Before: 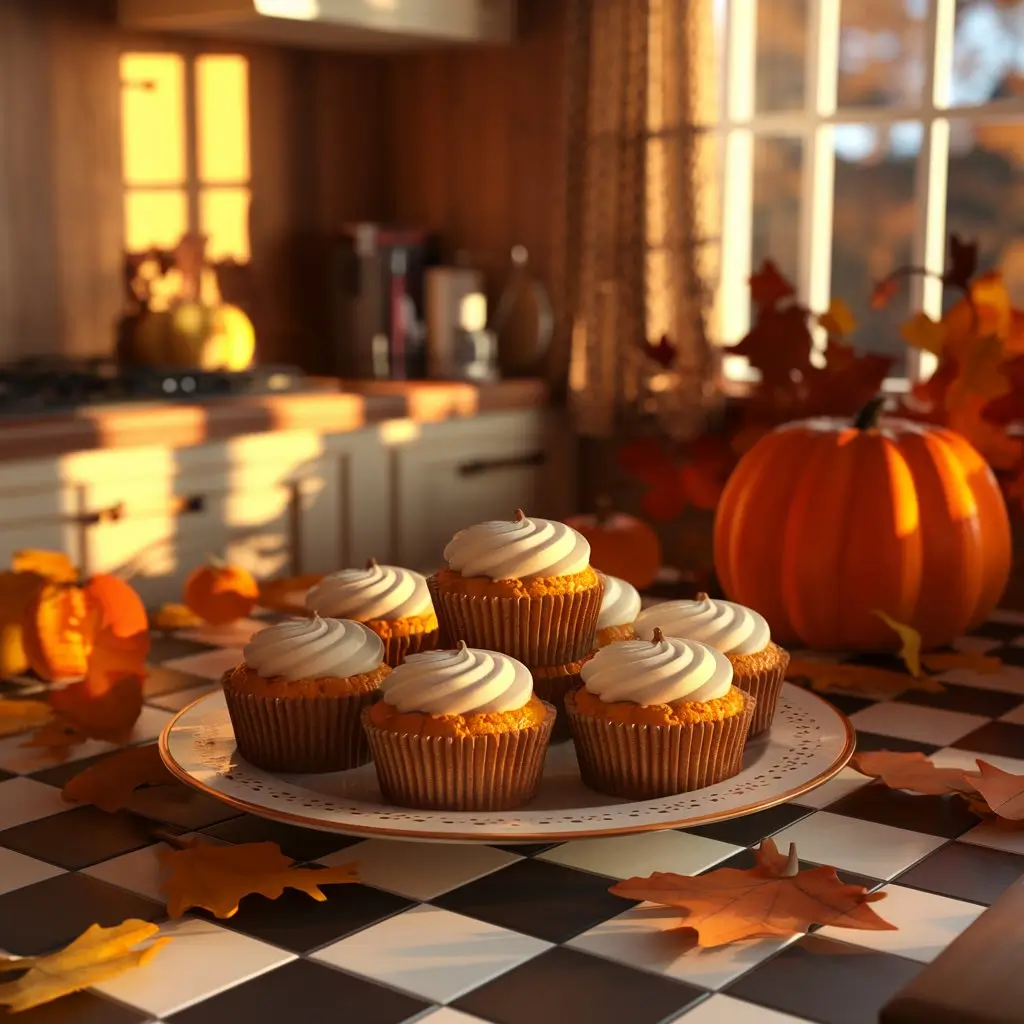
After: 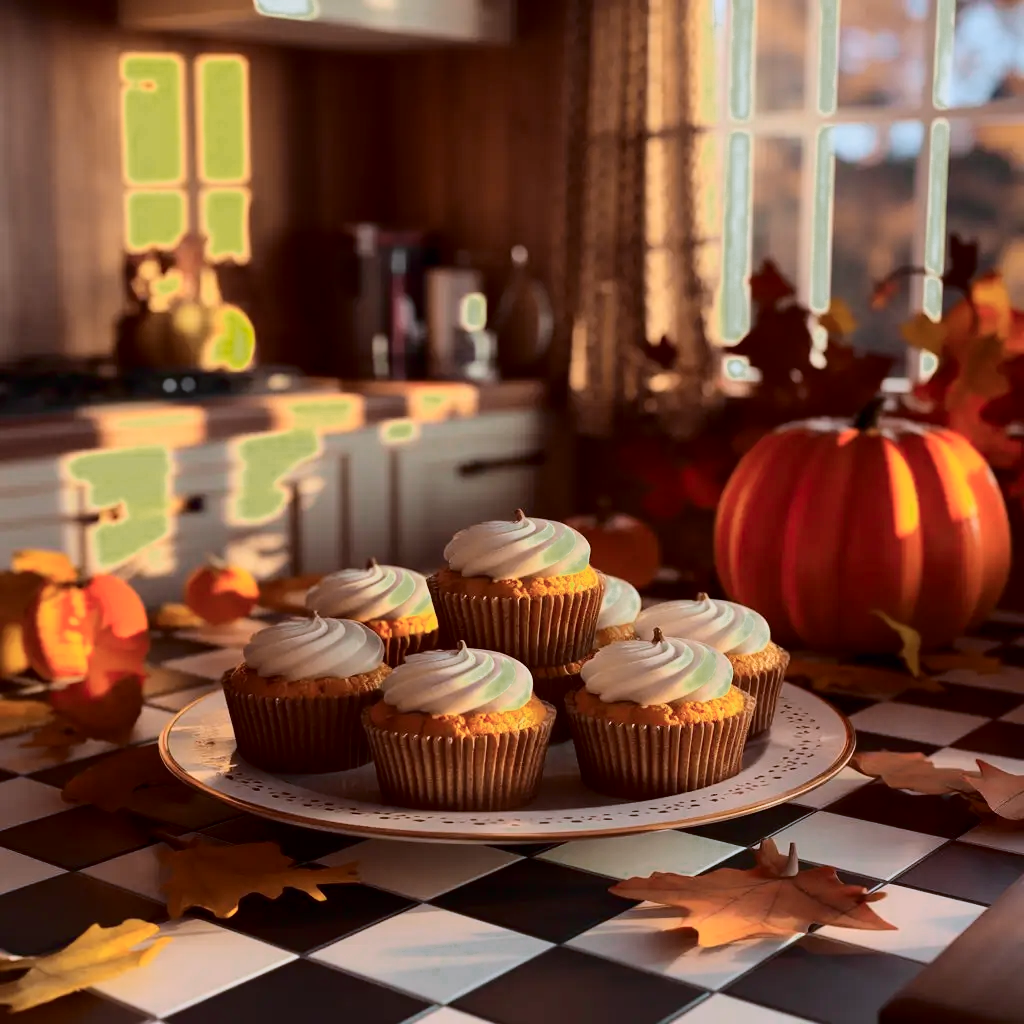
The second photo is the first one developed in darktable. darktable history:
color zones: curves: ch0 [(0.25, 0.5) (0.347, 0.092) (0.75, 0.5)]; ch1 [(0.25, 0.5) (0.33, 0.51) (0.75, 0.5)]
white balance: red 0.954, blue 1.079
tone curve: curves: ch0 [(0, 0) (0.049, 0.01) (0.154, 0.081) (0.491, 0.519) (0.748, 0.765) (1, 0.919)]; ch1 [(0, 0) (0.172, 0.123) (0.317, 0.272) (0.391, 0.424) (0.499, 0.497) (0.531, 0.541) (0.615, 0.608) (0.741, 0.783) (1, 1)]; ch2 [(0, 0) (0.411, 0.424) (0.483, 0.478) (0.546, 0.532) (0.652, 0.633) (1, 1)], color space Lab, independent channels, preserve colors none
